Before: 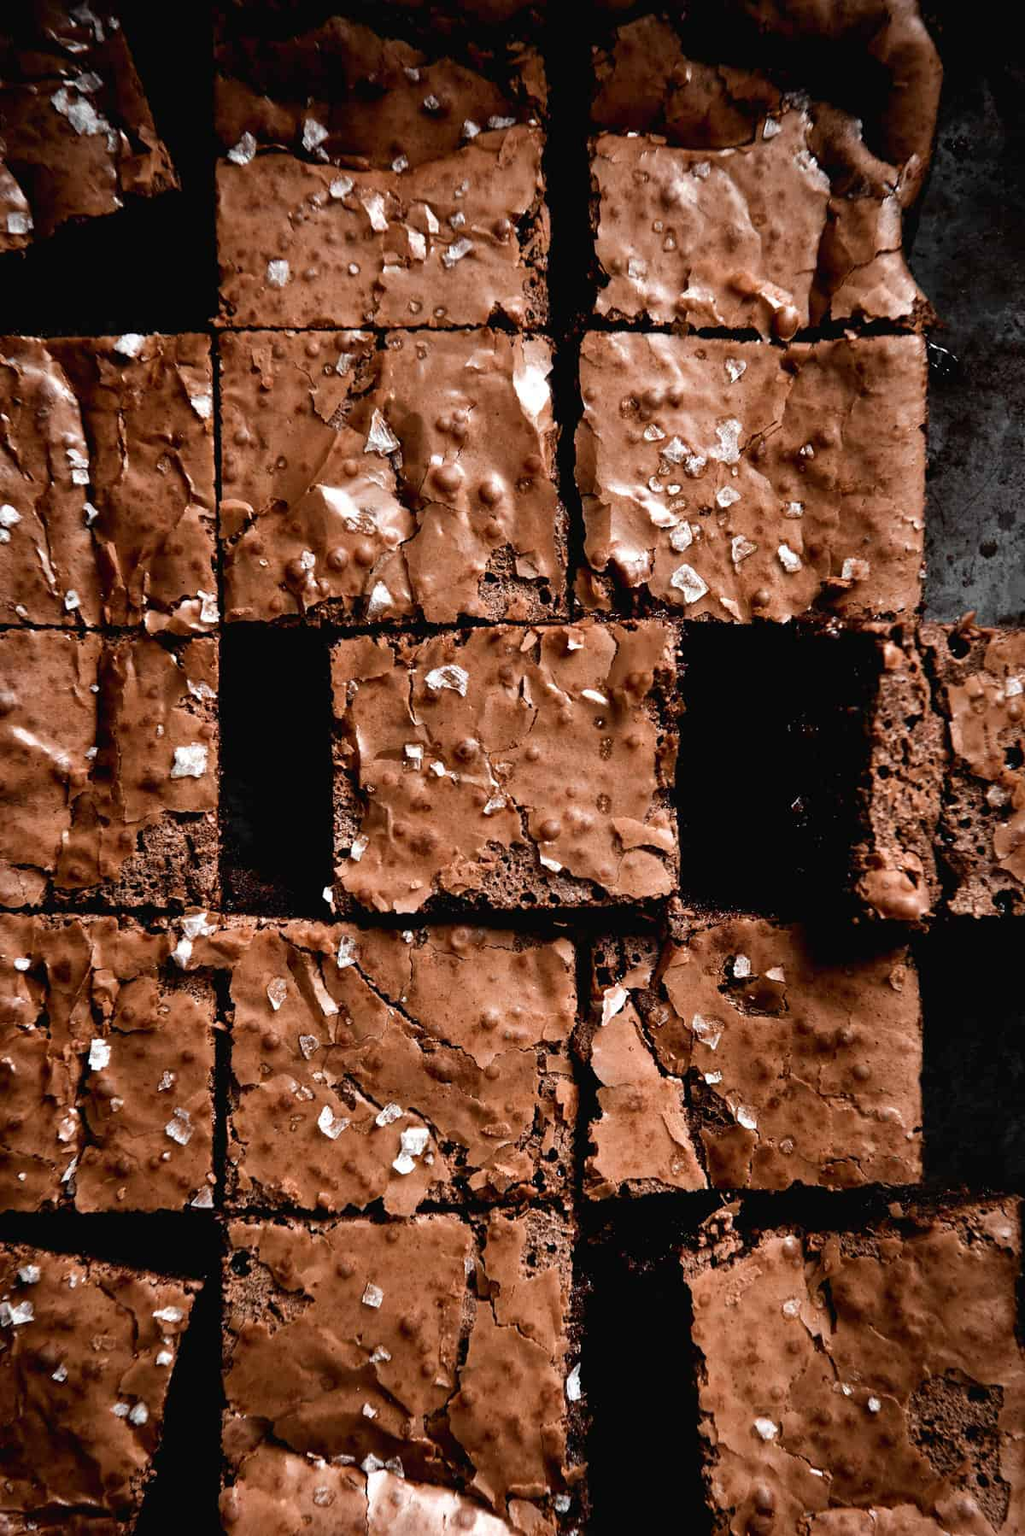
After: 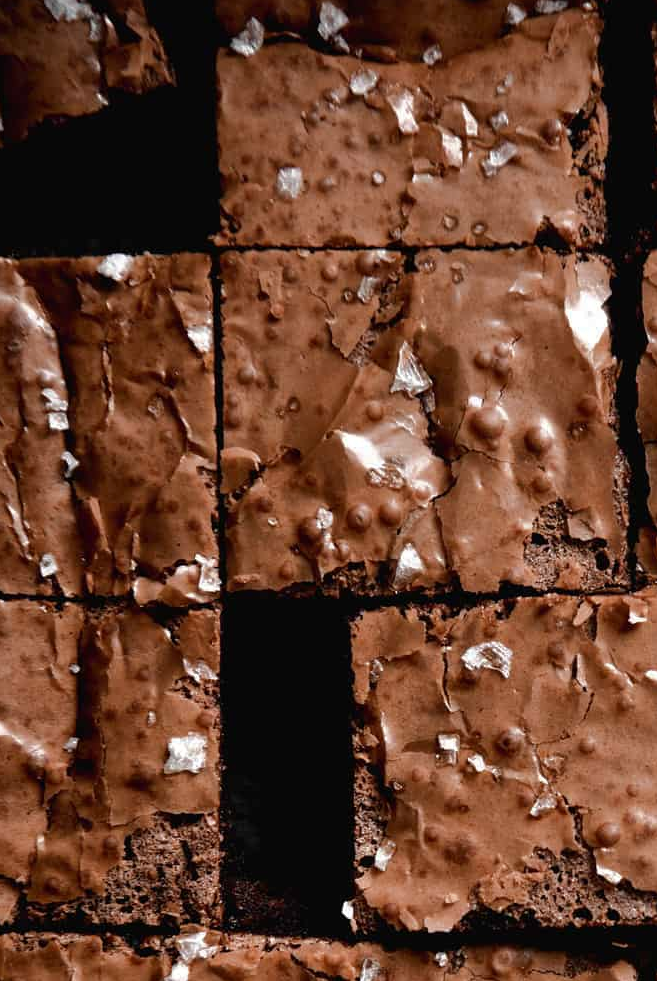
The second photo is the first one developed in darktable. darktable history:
crop and rotate: left 3.068%, top 7.703%, right 42.159%, bottom 37.734%
tone curve: curves: ch0 [(0, 0) (0.568, 0.517) (0.8, 0.717) (1, 1)], color space Lab, linked channels, preserve colors none
